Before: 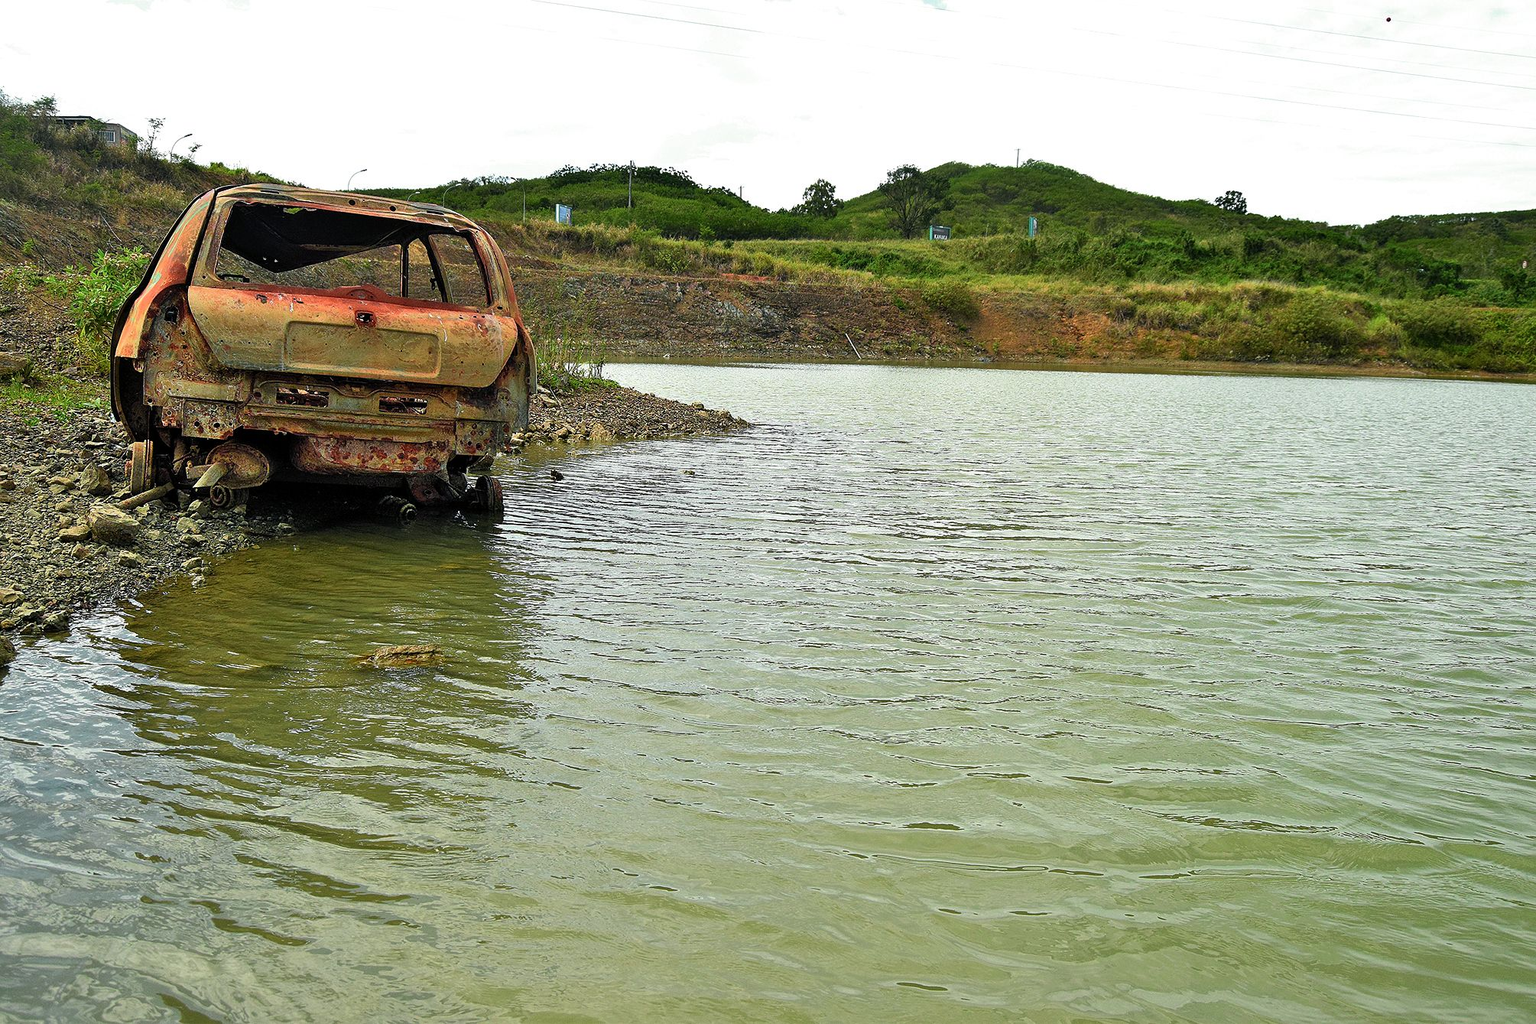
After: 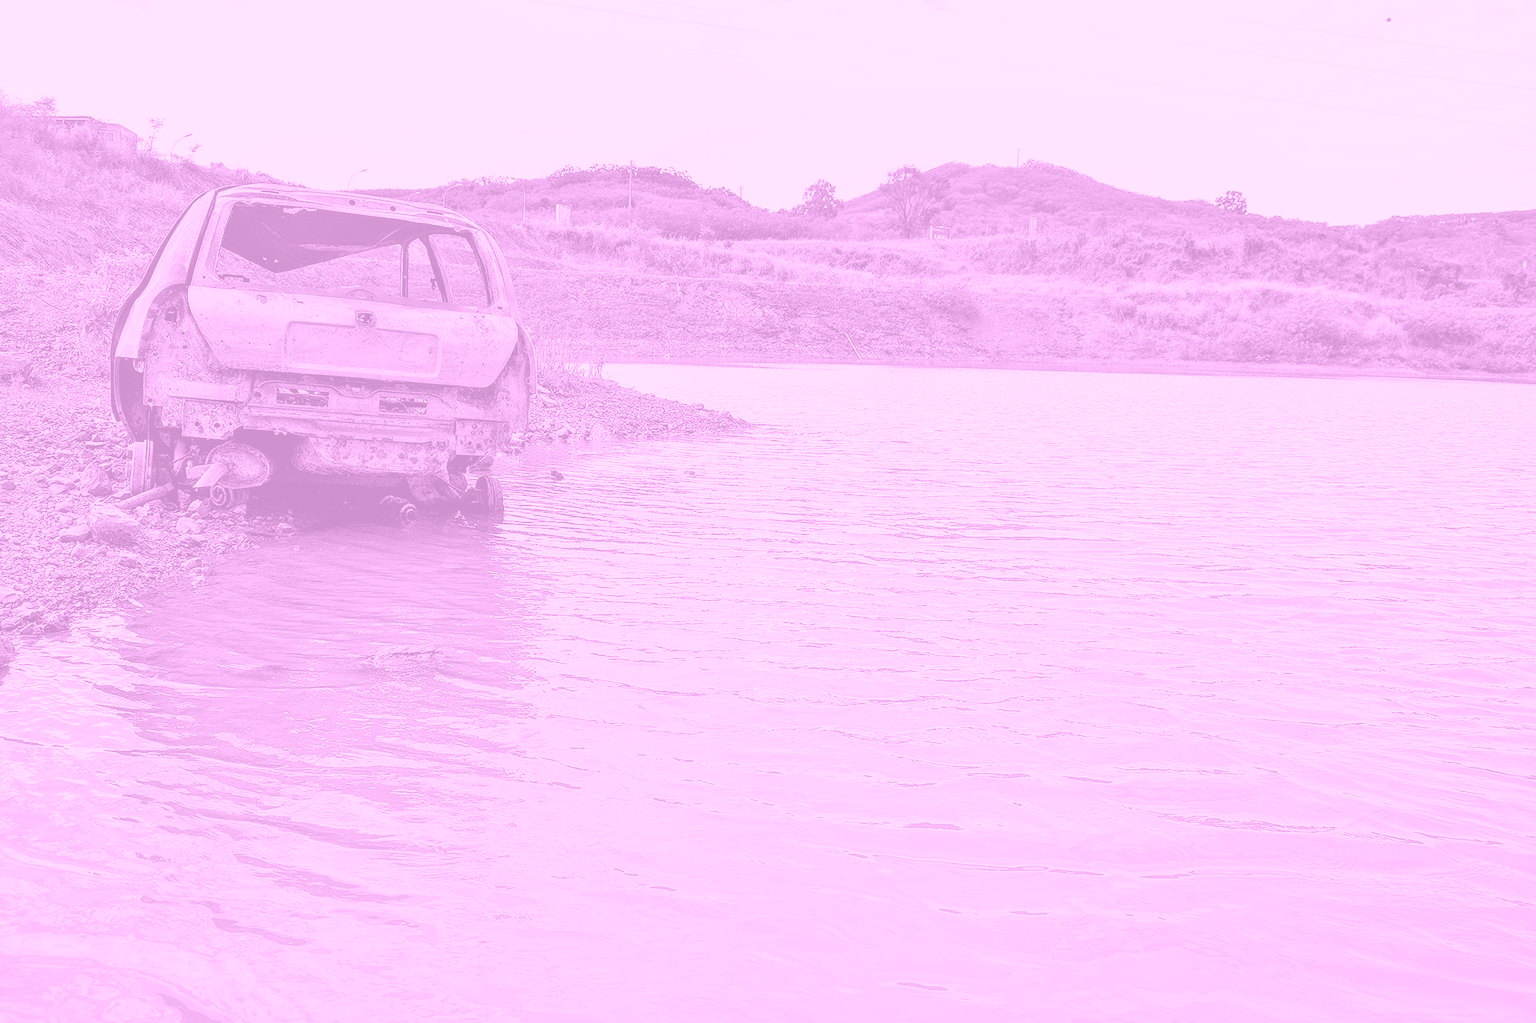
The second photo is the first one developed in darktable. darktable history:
white balance: red 0.967, blue 1.049
local contrast: on, module defaults
colorize: hue 331.2°, saturation 75%, source mix 30.28%, lightness 70.52%, version 1
color correction: highlights a* 1.83, highlights b* 34.02, shadows a* -36.68, shadows b* -5.48
